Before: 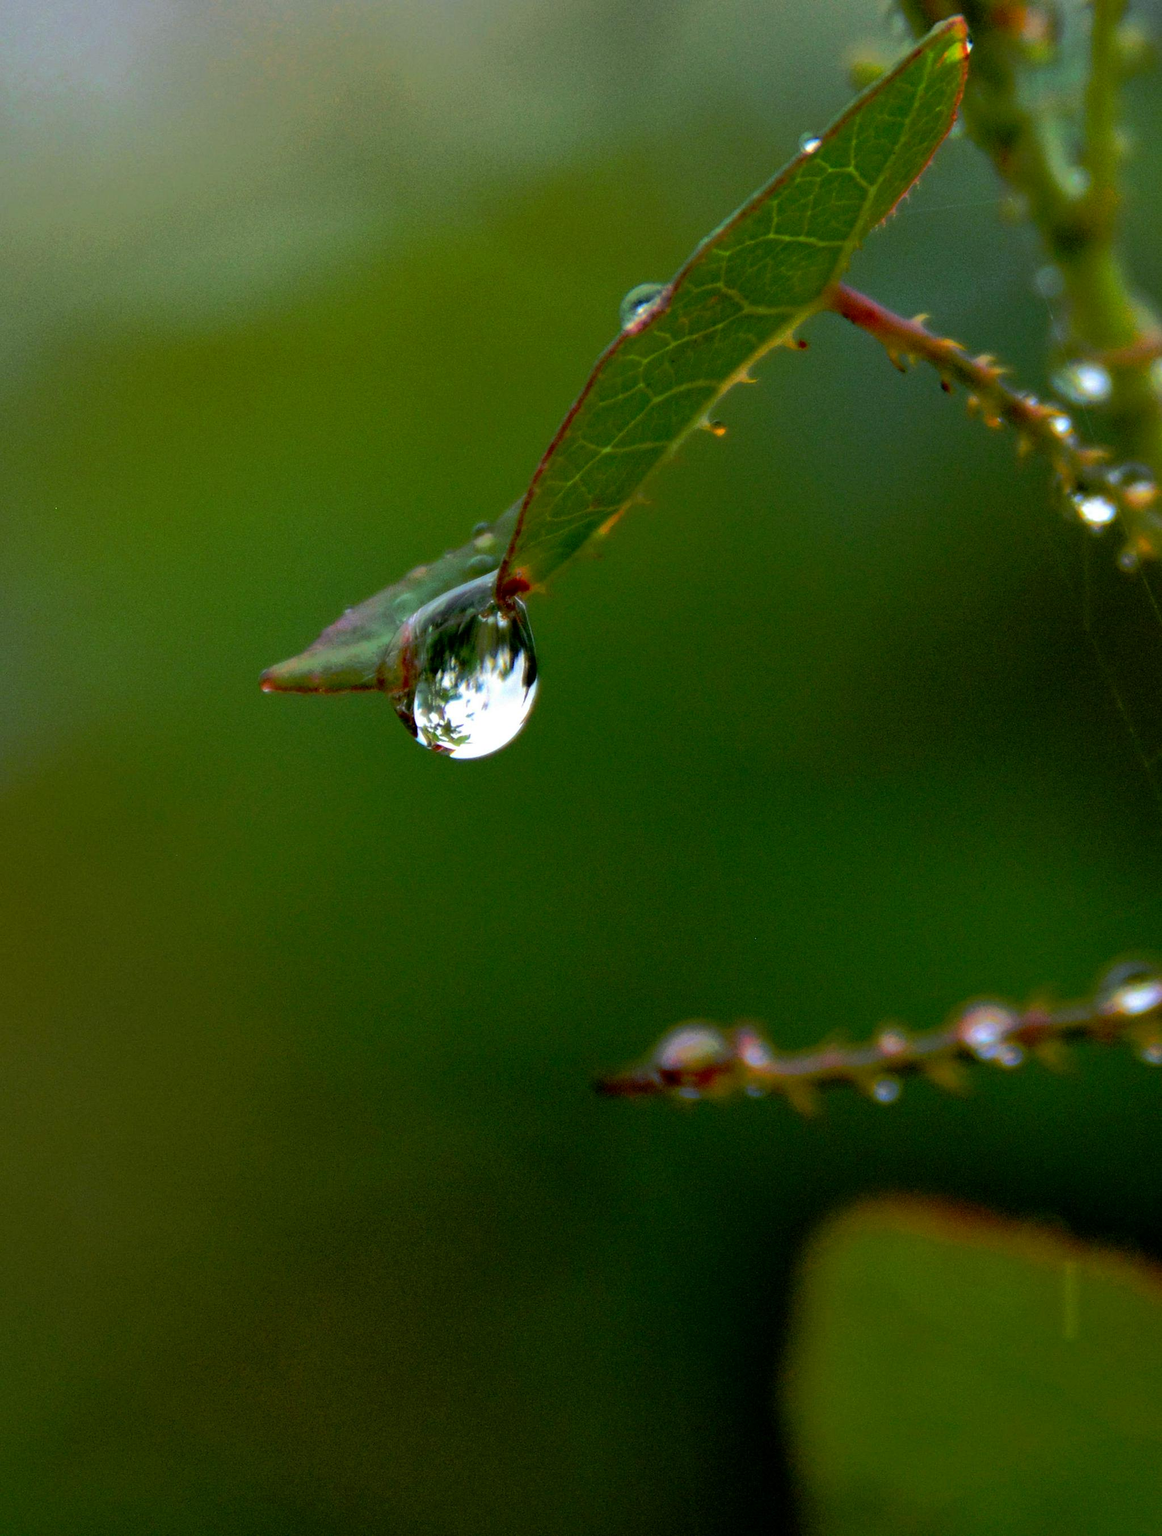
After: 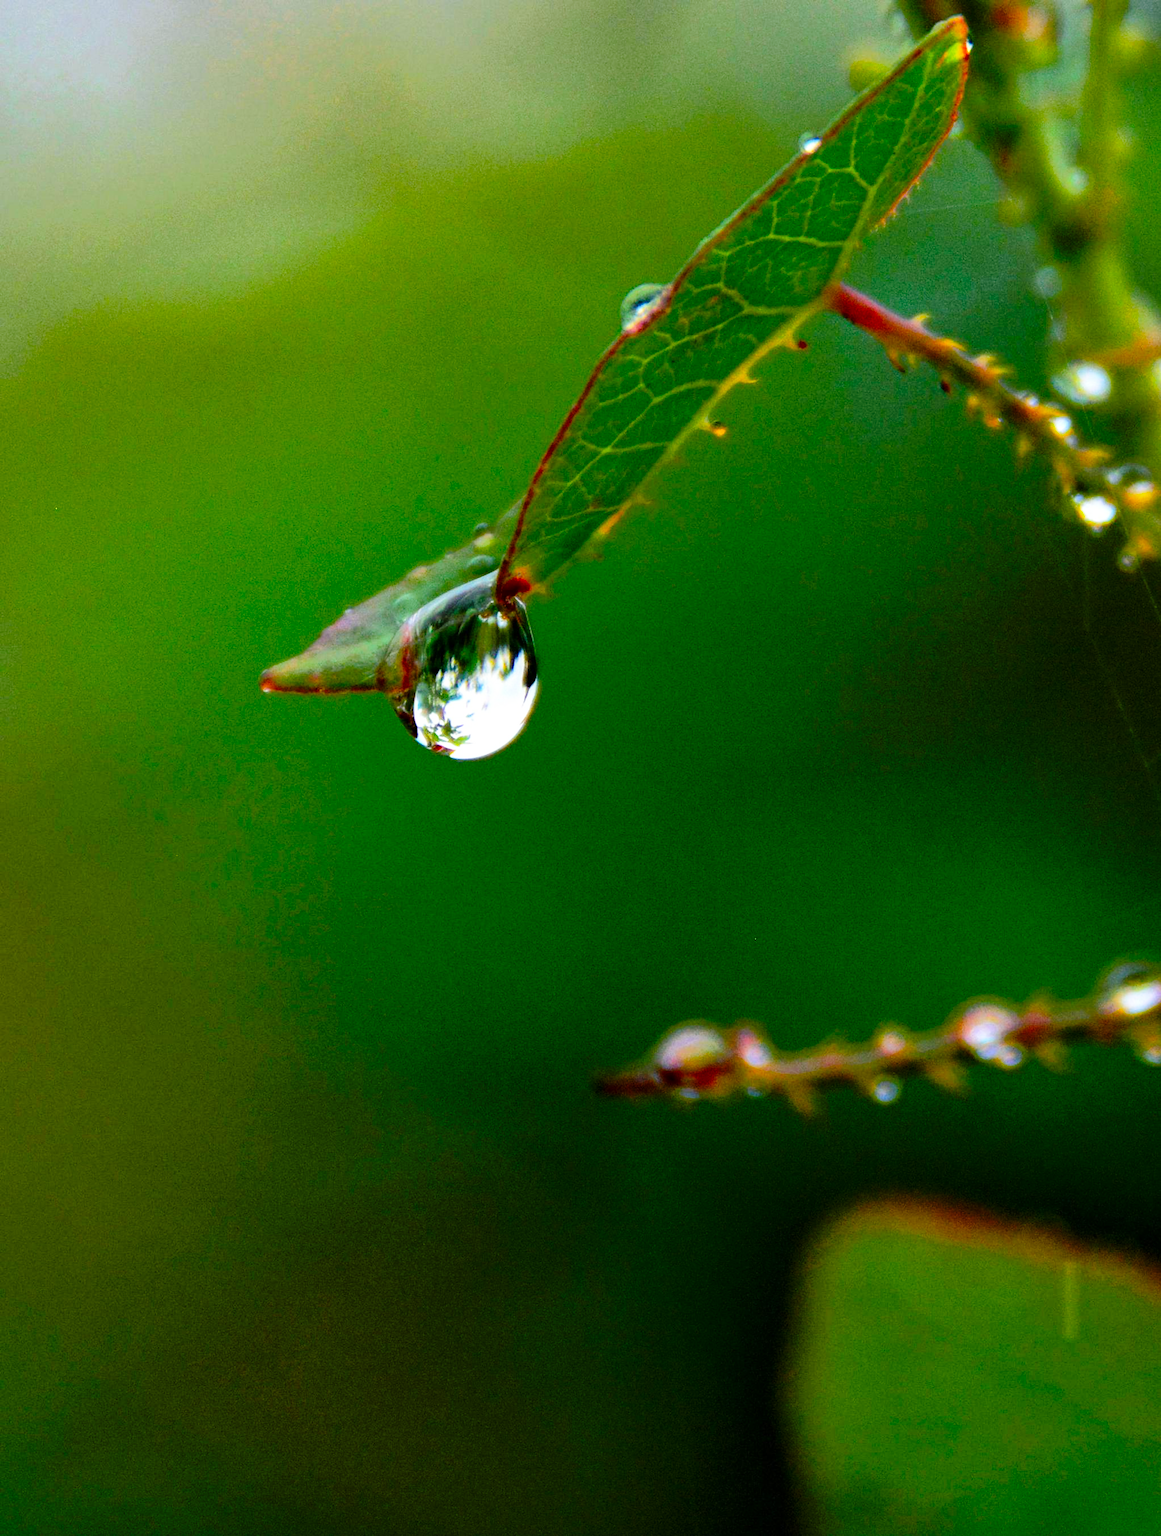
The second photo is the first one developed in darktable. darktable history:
base curve: curves: ch0 [(0, 0) (0.028, 0.03) (0.121, 0.232) (0.46, 0.748) (0.859, 0.968) (1, 1)], preserve colors none
color balance: output saturation 120%
